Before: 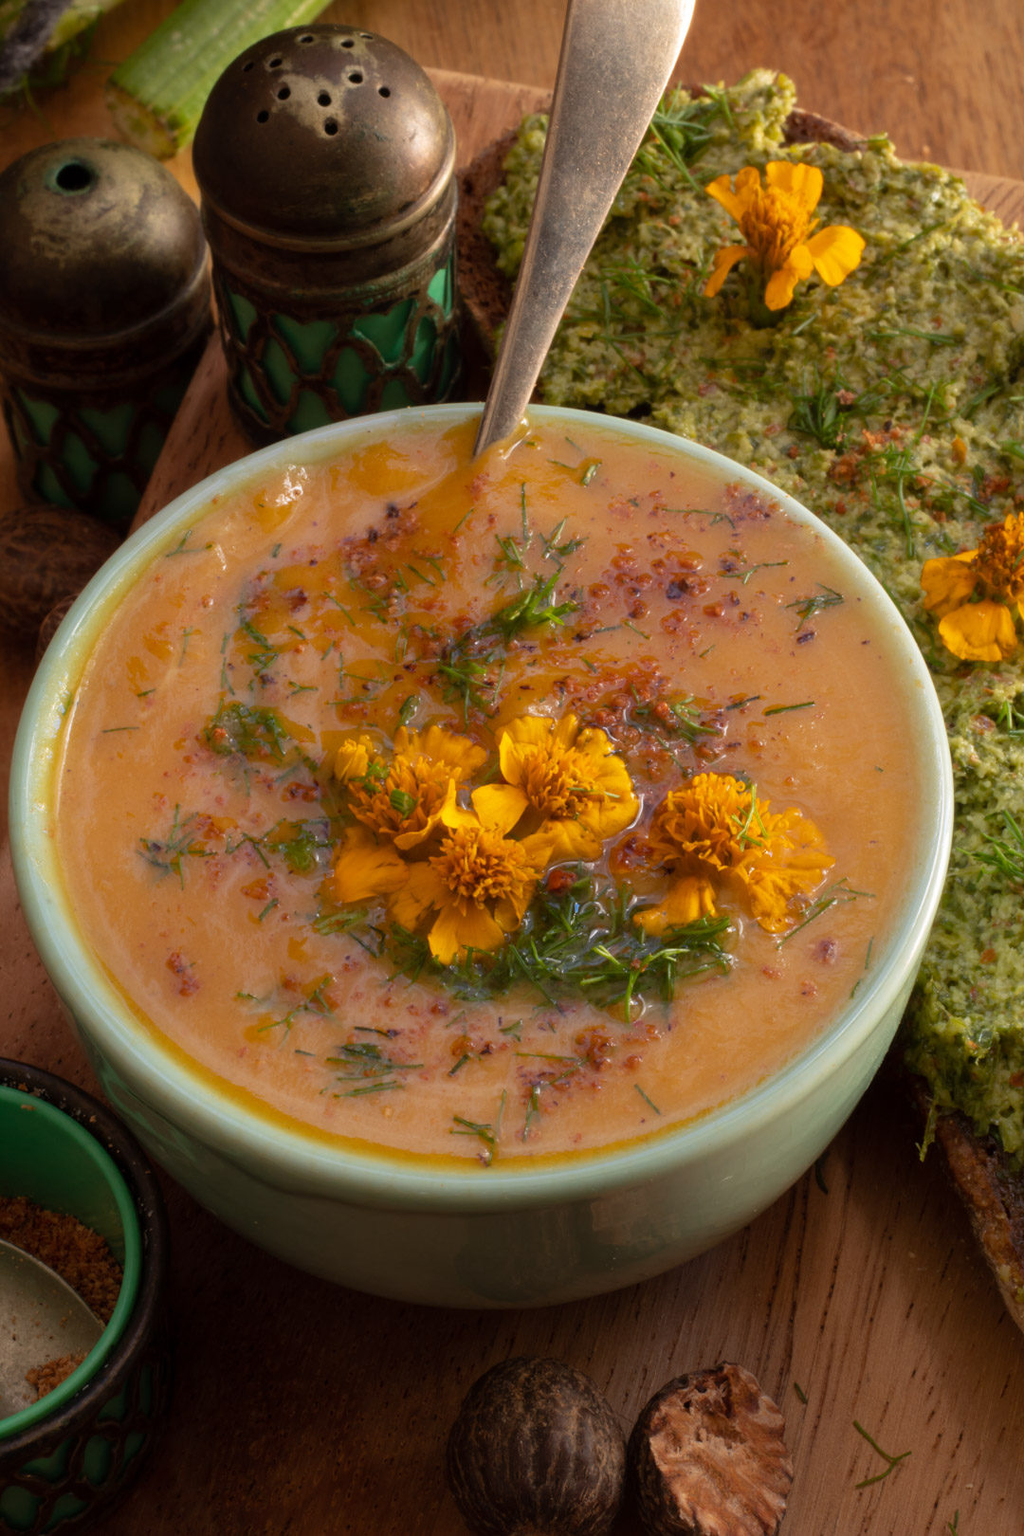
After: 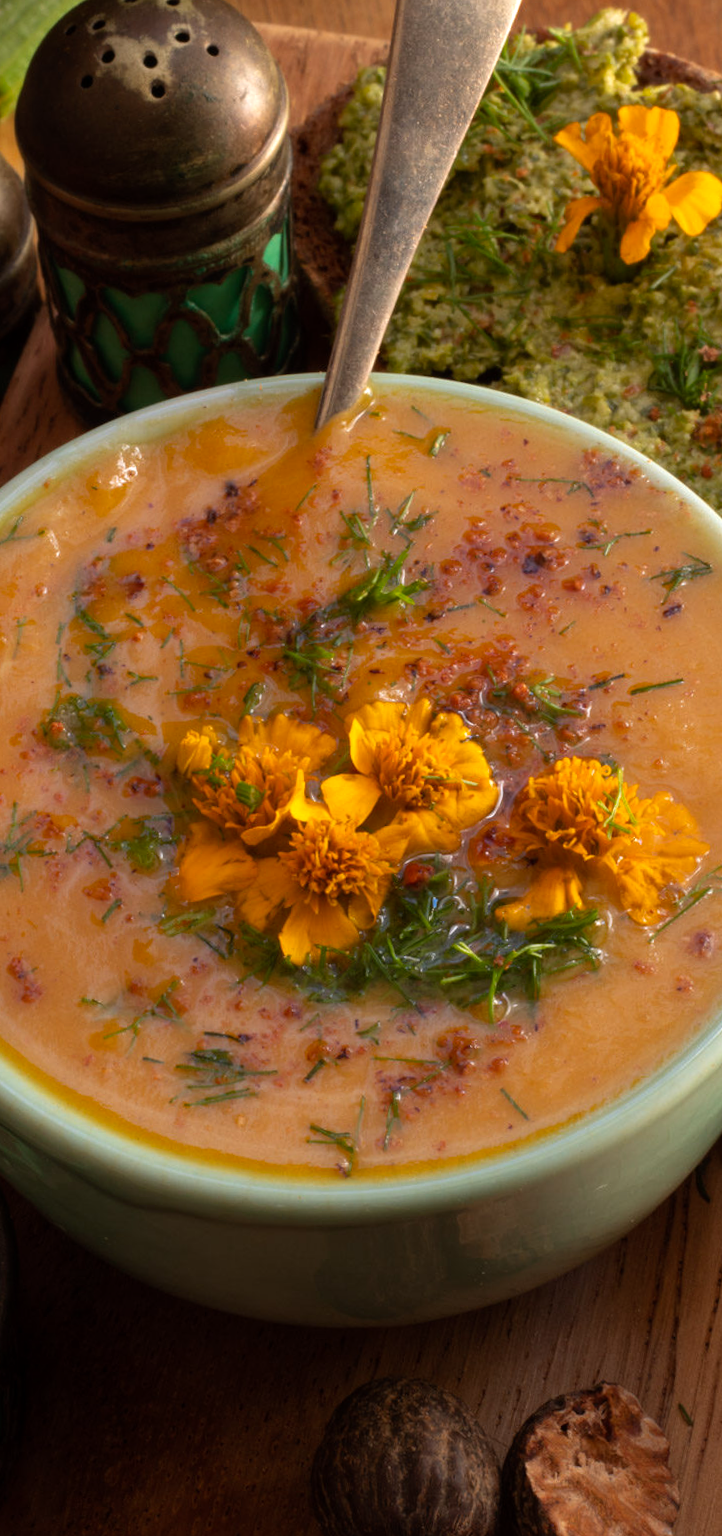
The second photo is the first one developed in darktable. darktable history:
rotate and perspective: rotation -1.32°, lens shift (horizontal) -0.031, crop left 0.015, crop right 0.985, crop top 0.047, crop bottom 0.982
crop and rotate: left 15.754%, right 17.579%
tone equalizer: on, module defaults
color balance: contrast 10%
